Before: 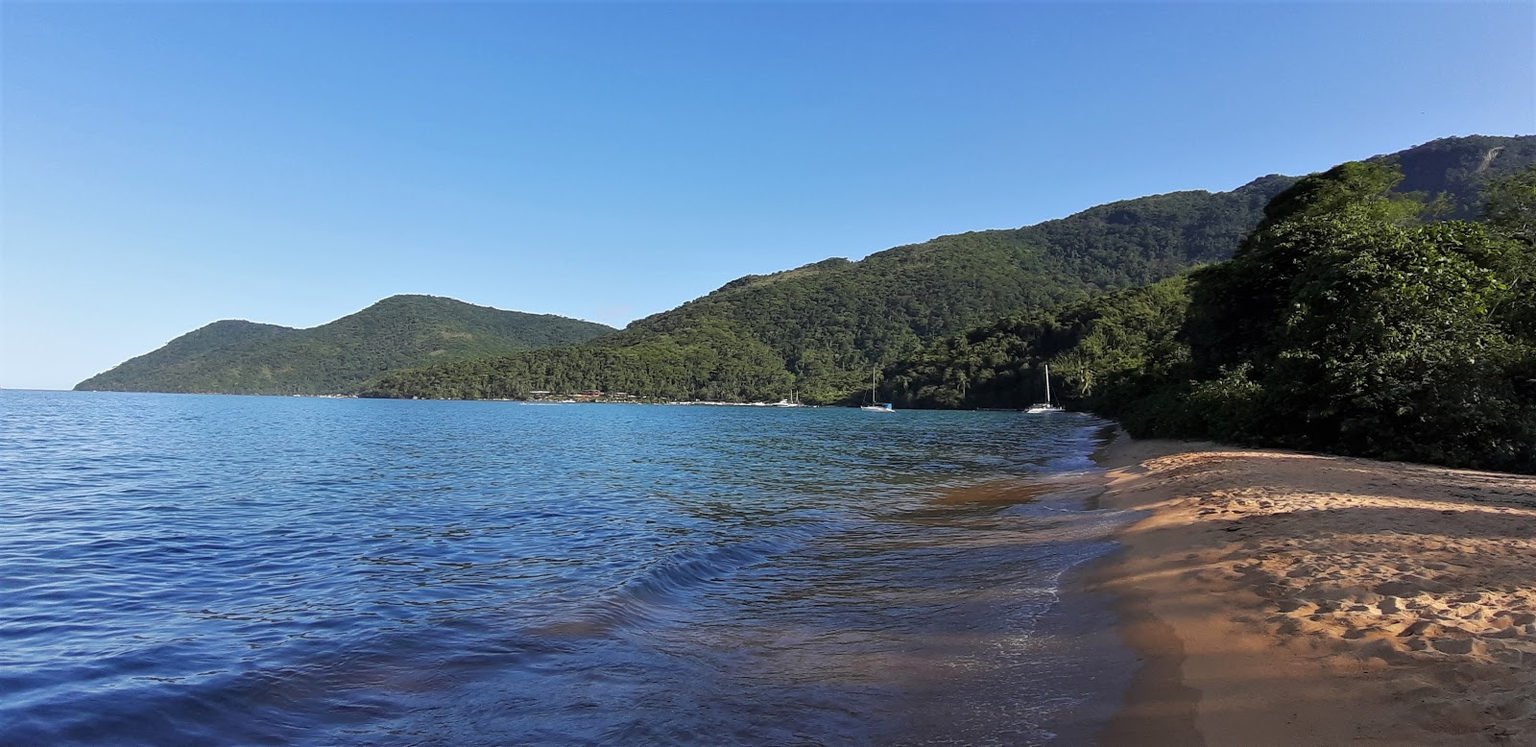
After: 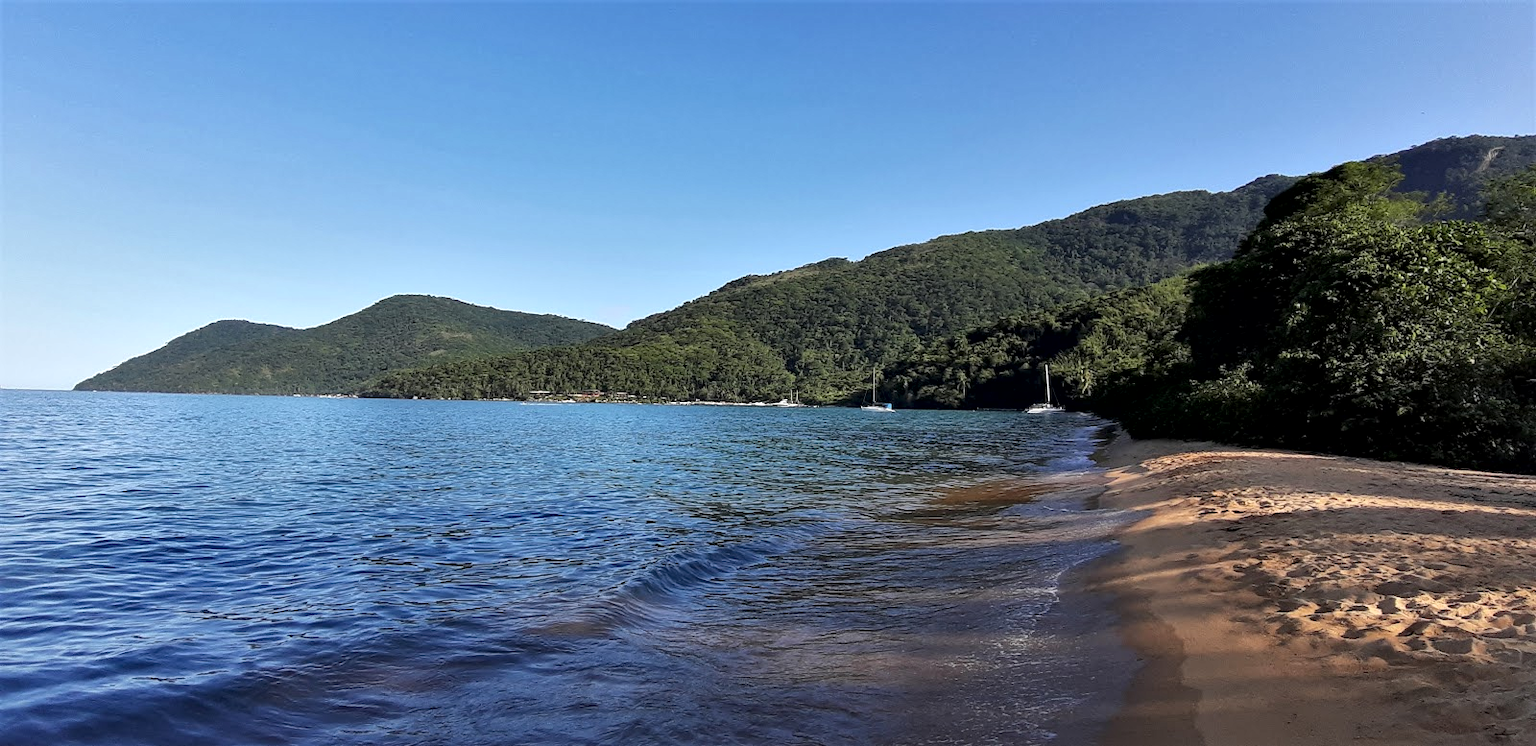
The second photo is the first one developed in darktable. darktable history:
local contrast: mode bilateral grid, contrast 25, coarseness 61, detail 151%, midtone range 0.2
